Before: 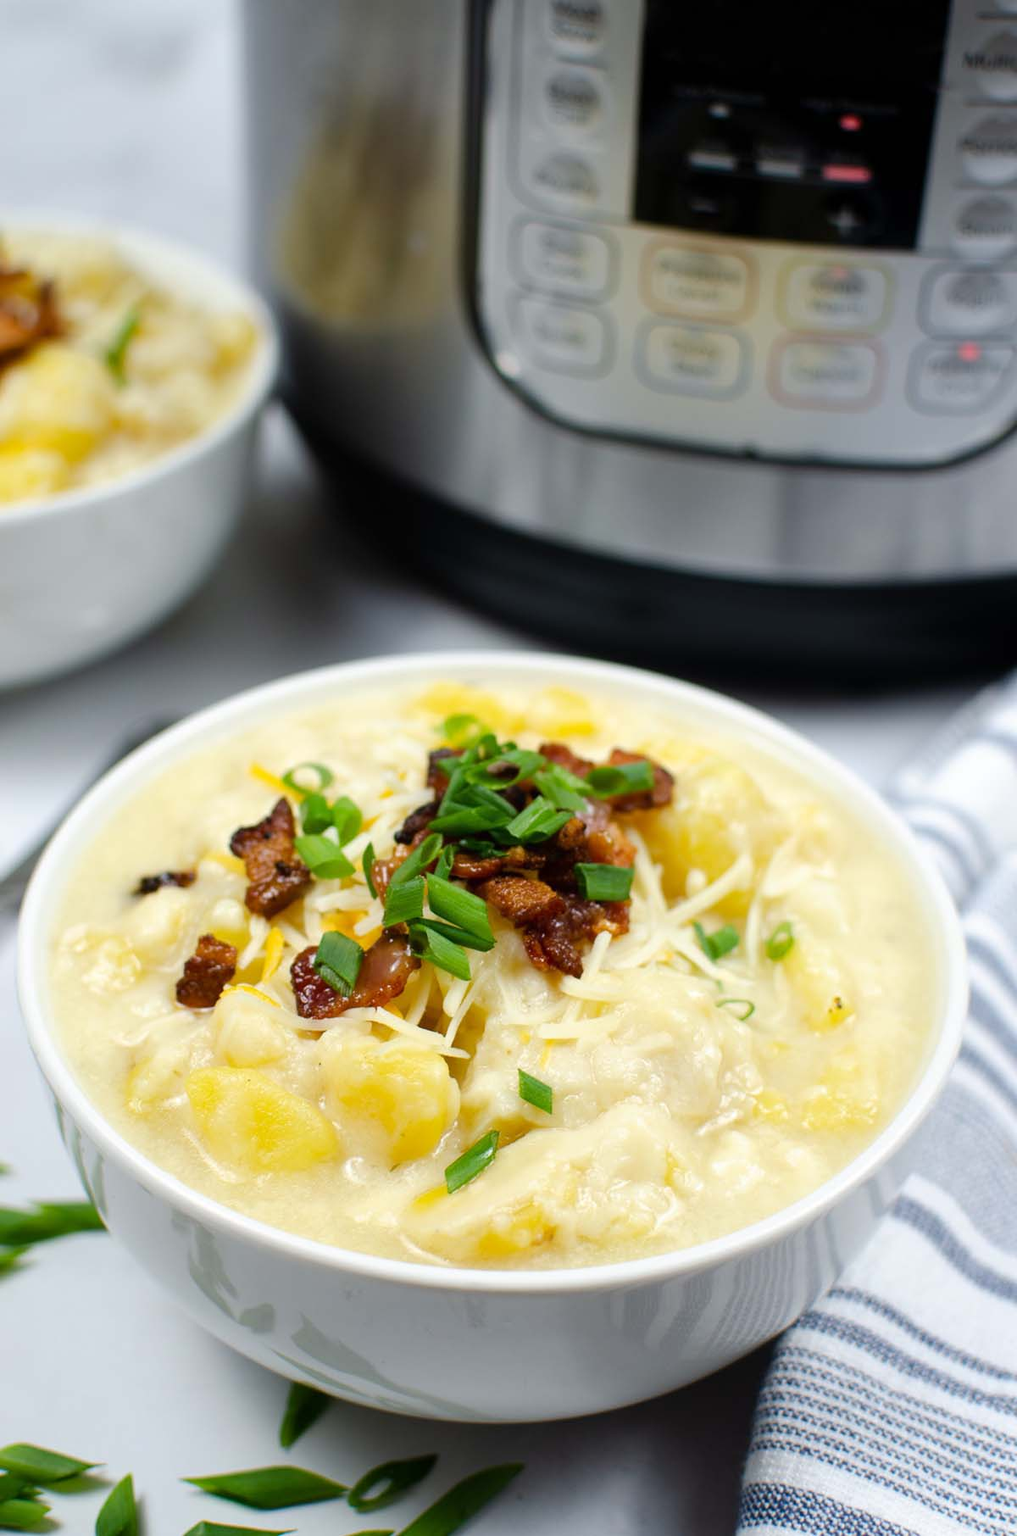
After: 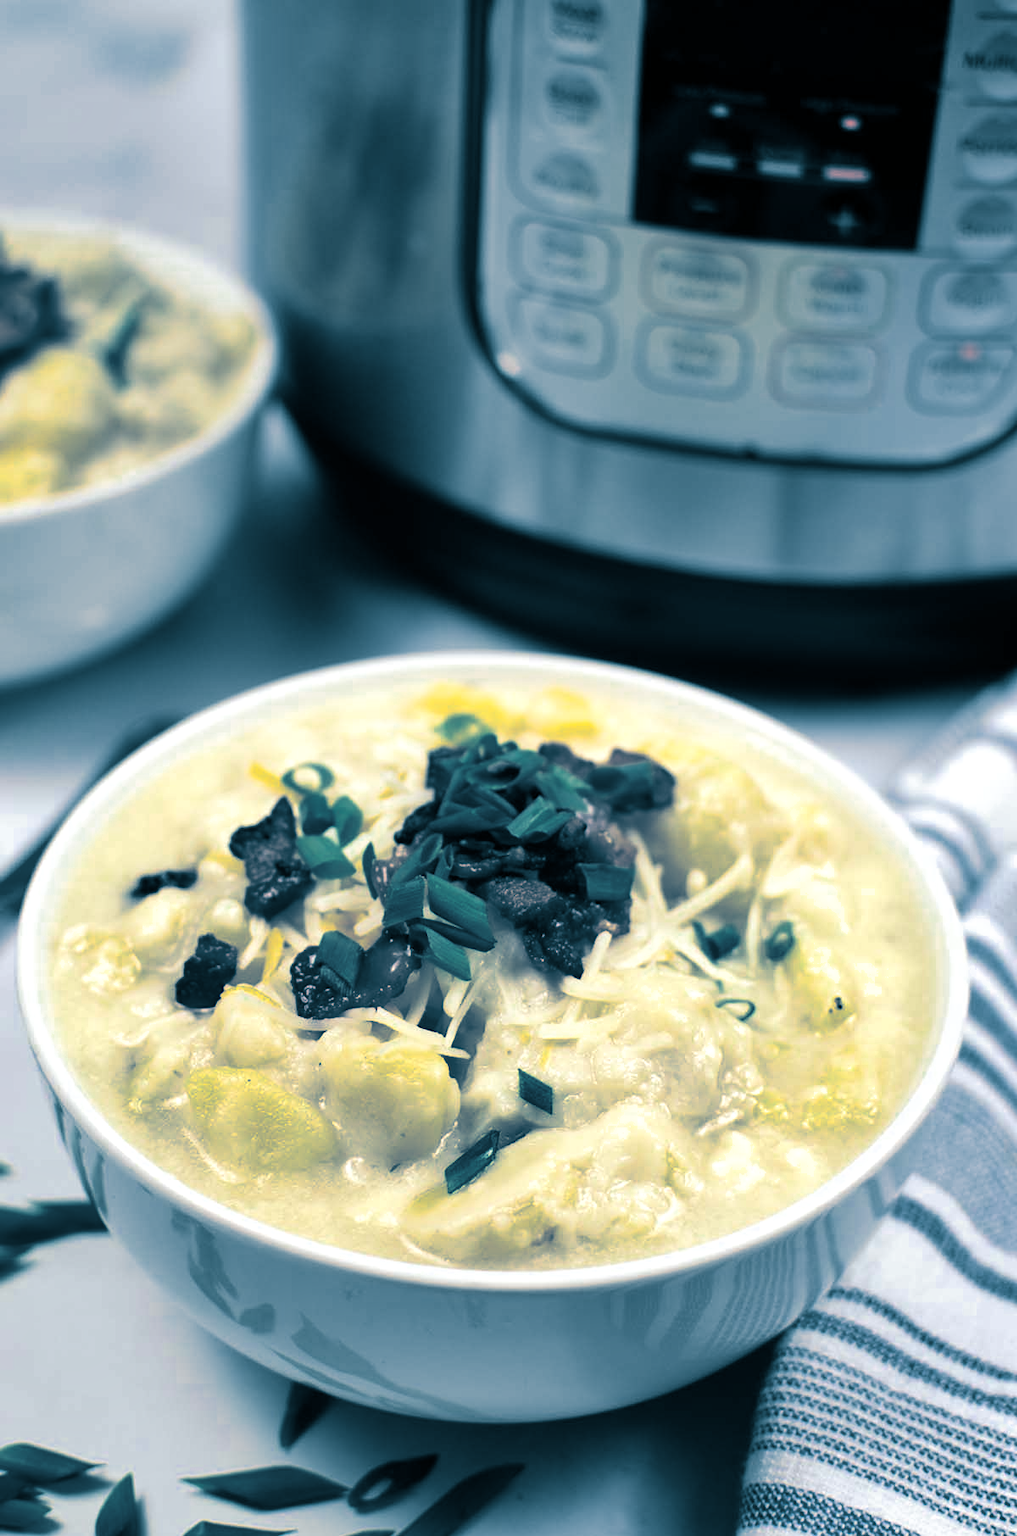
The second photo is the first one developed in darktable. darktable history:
split-toning: shadows › hue 212.4°, balance -70
color zones: curves: ch0 [(0, 0.5) (0.125, 0.4) (0.25, 0.5) (0.375, 0.4) (0.5, 0.4) (0.625, 0.35) (0.75, 0.35) (0.875, 0.5)]; ch1 [(0, 0.35) (0.125, 0.45) (0.25, 0.35) (0.375, 0.35) (0.5, 0.35) (0.625, 0.35) (0.75, 0.45) (0.875, 0.35)]; ch2 [(0, 0.6) (0.125, 0.5) (0.25, 0.5) (0.375, 0.6) (0.5, 0.6) (0.625, 0.5) (0.75, 0.5) (0.875, 0.5)]
color balance: contrast 6.48%, output saturation 113.3%
shadows and highlights: soften with gaussian
